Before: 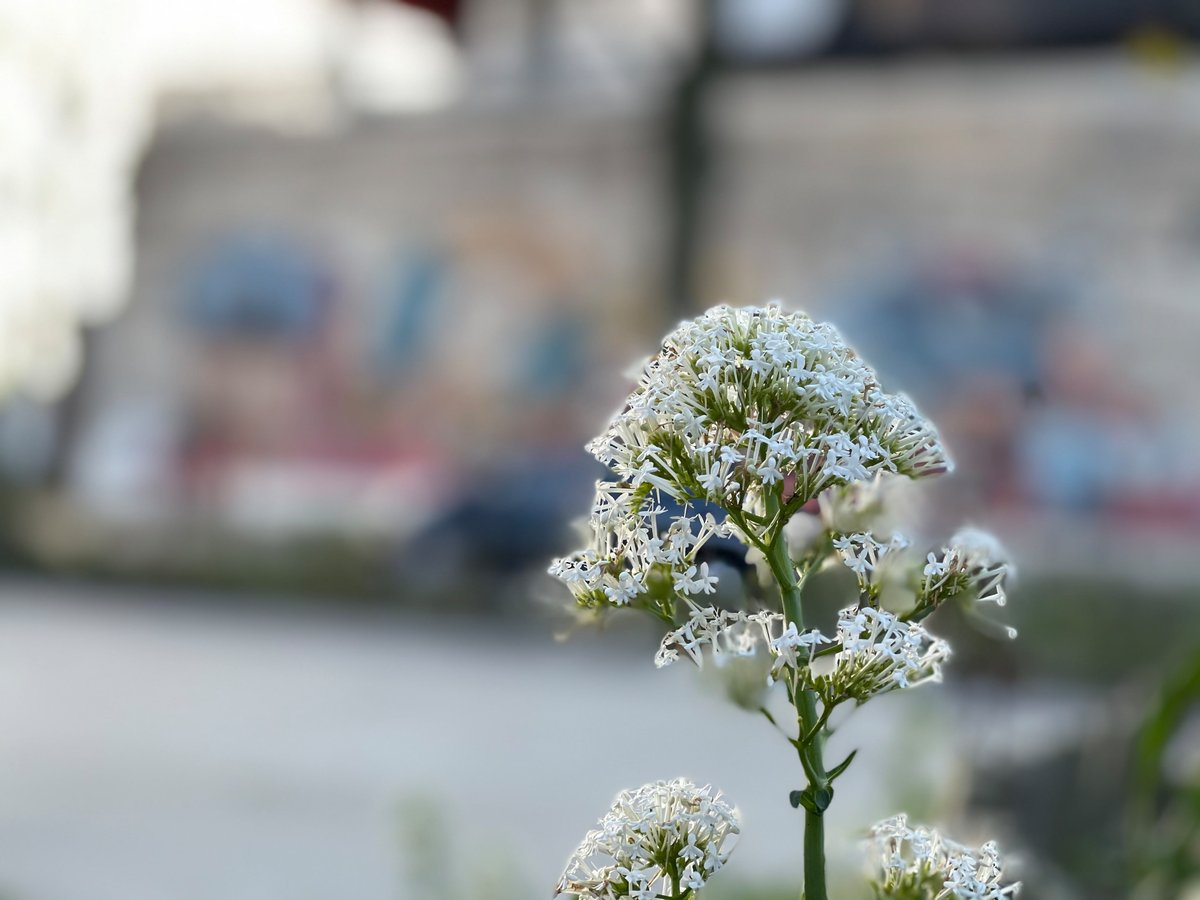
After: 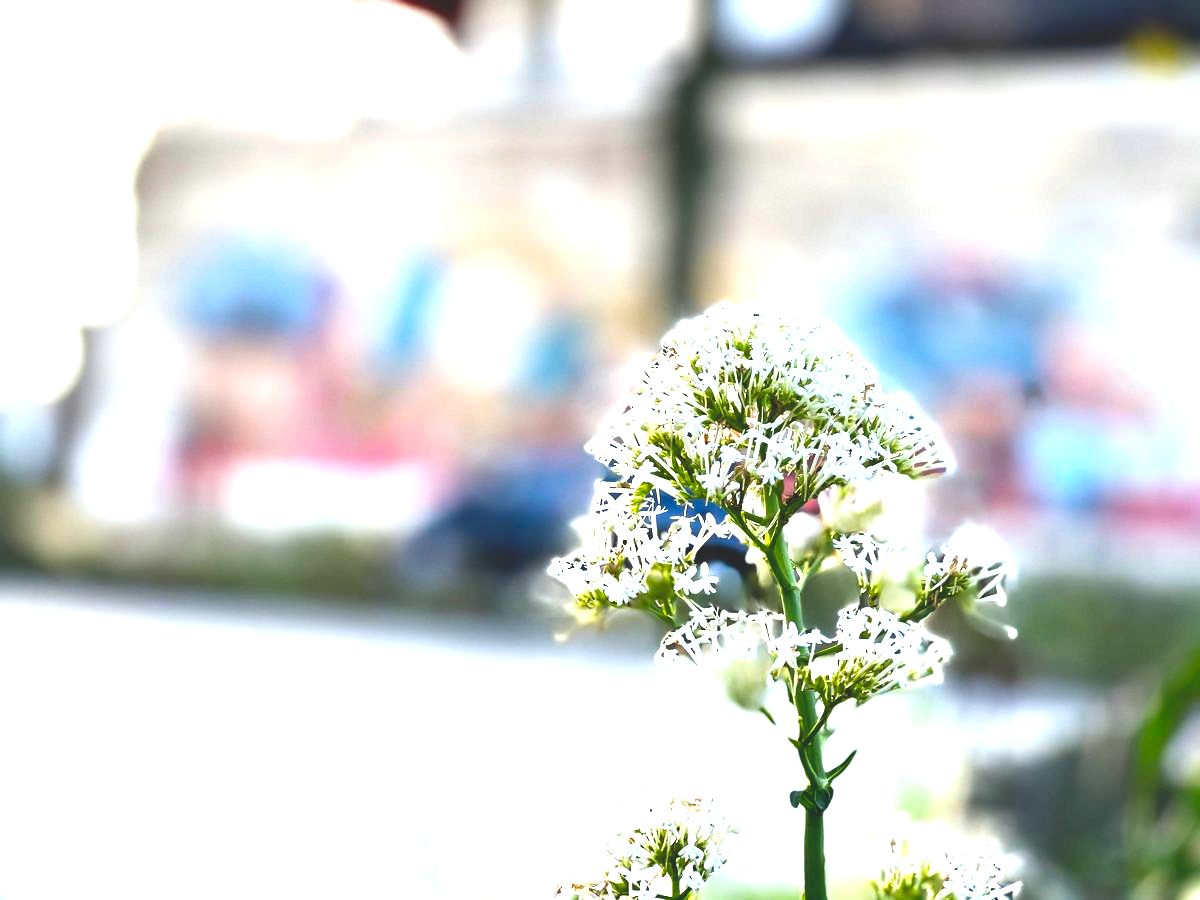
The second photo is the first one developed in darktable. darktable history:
base curve: curves: ch0 [(0, 0.02) (0.083, 0.036) (1, 1)], preserve colors none
contrast brightness saturation: contrast 0.04, saturation 0.16
exposure: black level correction 0, exposure 1.75 EV, compensate exposure bias true, compensate highlight preservation false
